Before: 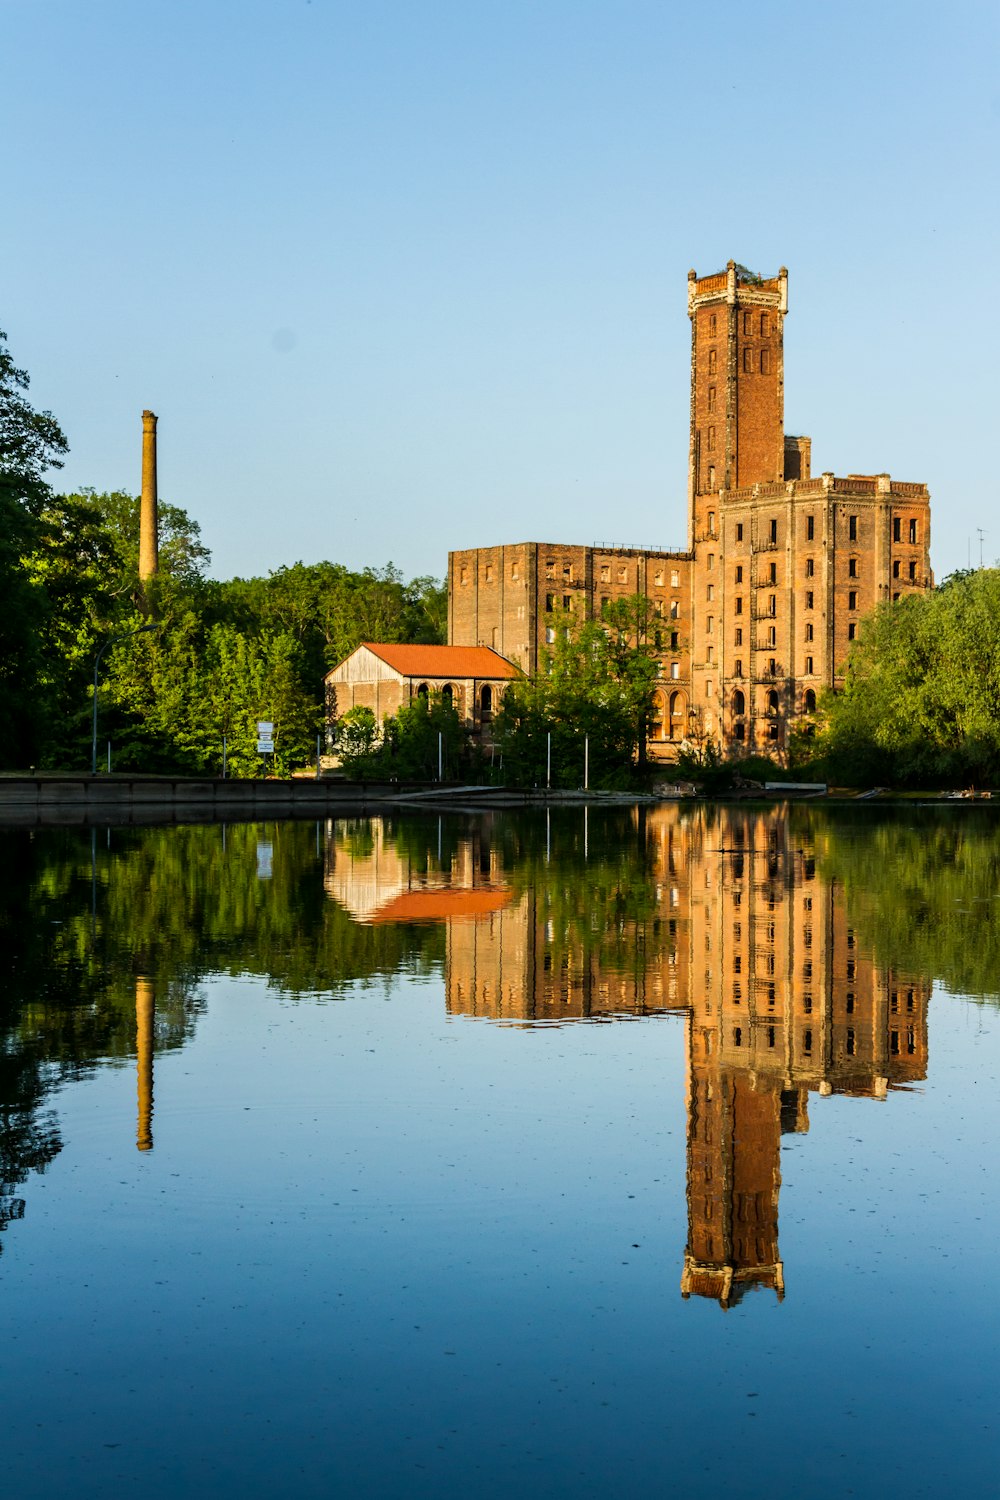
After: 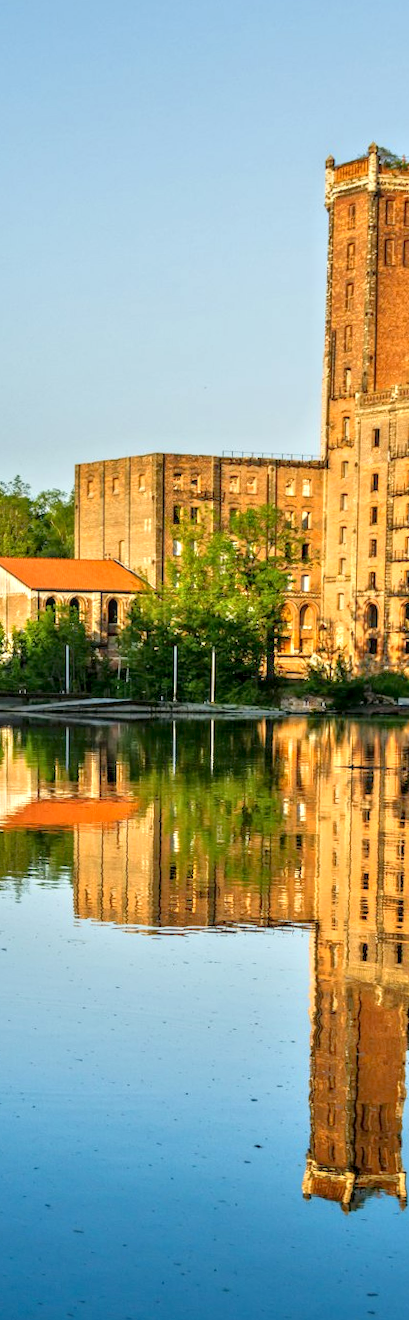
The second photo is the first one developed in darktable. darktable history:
local contrast: on, module defaults
crop: left 33.452%, top 6.025%, right 23.155%
tone equalizer: -8 EV 2 EV, -7 EV 2 EV, -6 EV 2 EV, -5 EV 2 EV, -4 EV 2 EV, -3 EV 1.5 EV, -2 EV 1 EV, -1 EV 0.5 EV
rotate and perspective: rotation 0.062°, lens shift (vertical) 0.115, lens shift (horizontal) -0.133, crop left 0.047, crop right 0.94, crop top 0.061, crop bottom 0.94
exposure: compensate highlight preservation false
